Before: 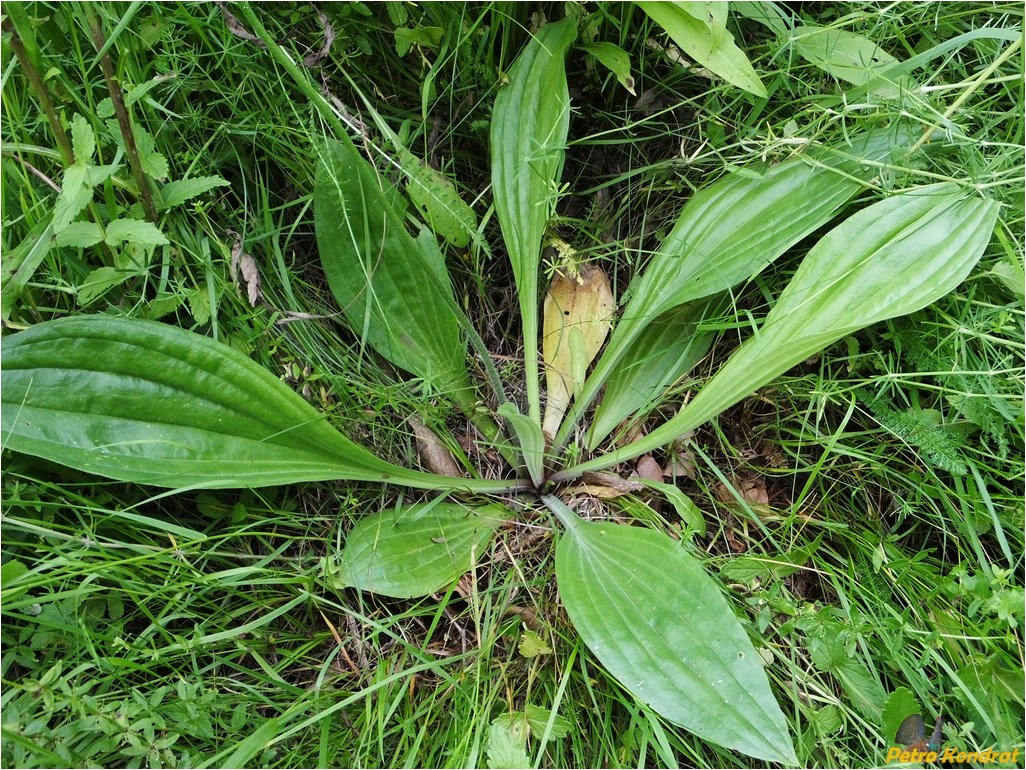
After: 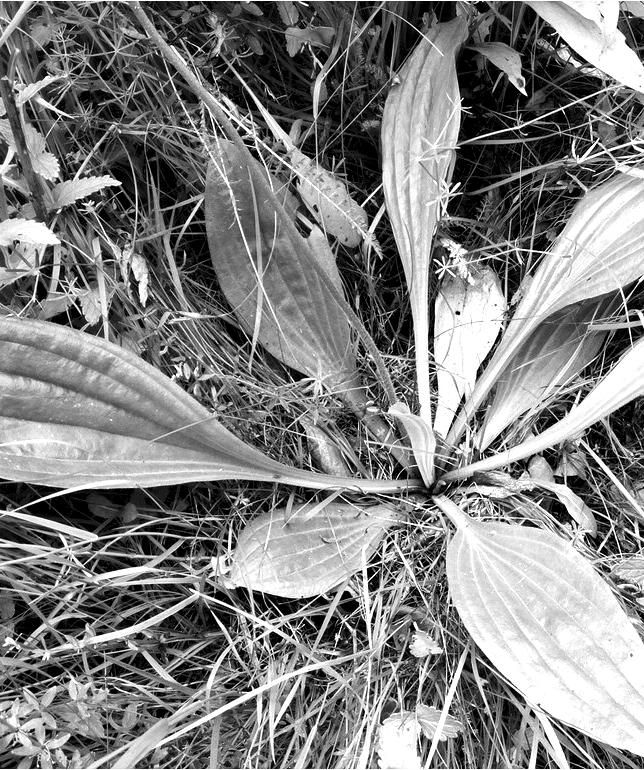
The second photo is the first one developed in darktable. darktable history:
monochrome: on, module defaults
levels: levels [0.116, 0.574, 1]
exposure: black level correction 0, exposure 1 EV, compensate exposure bias true, compensate highlight preservation false
crop: left 10.644%, right 26.528%
